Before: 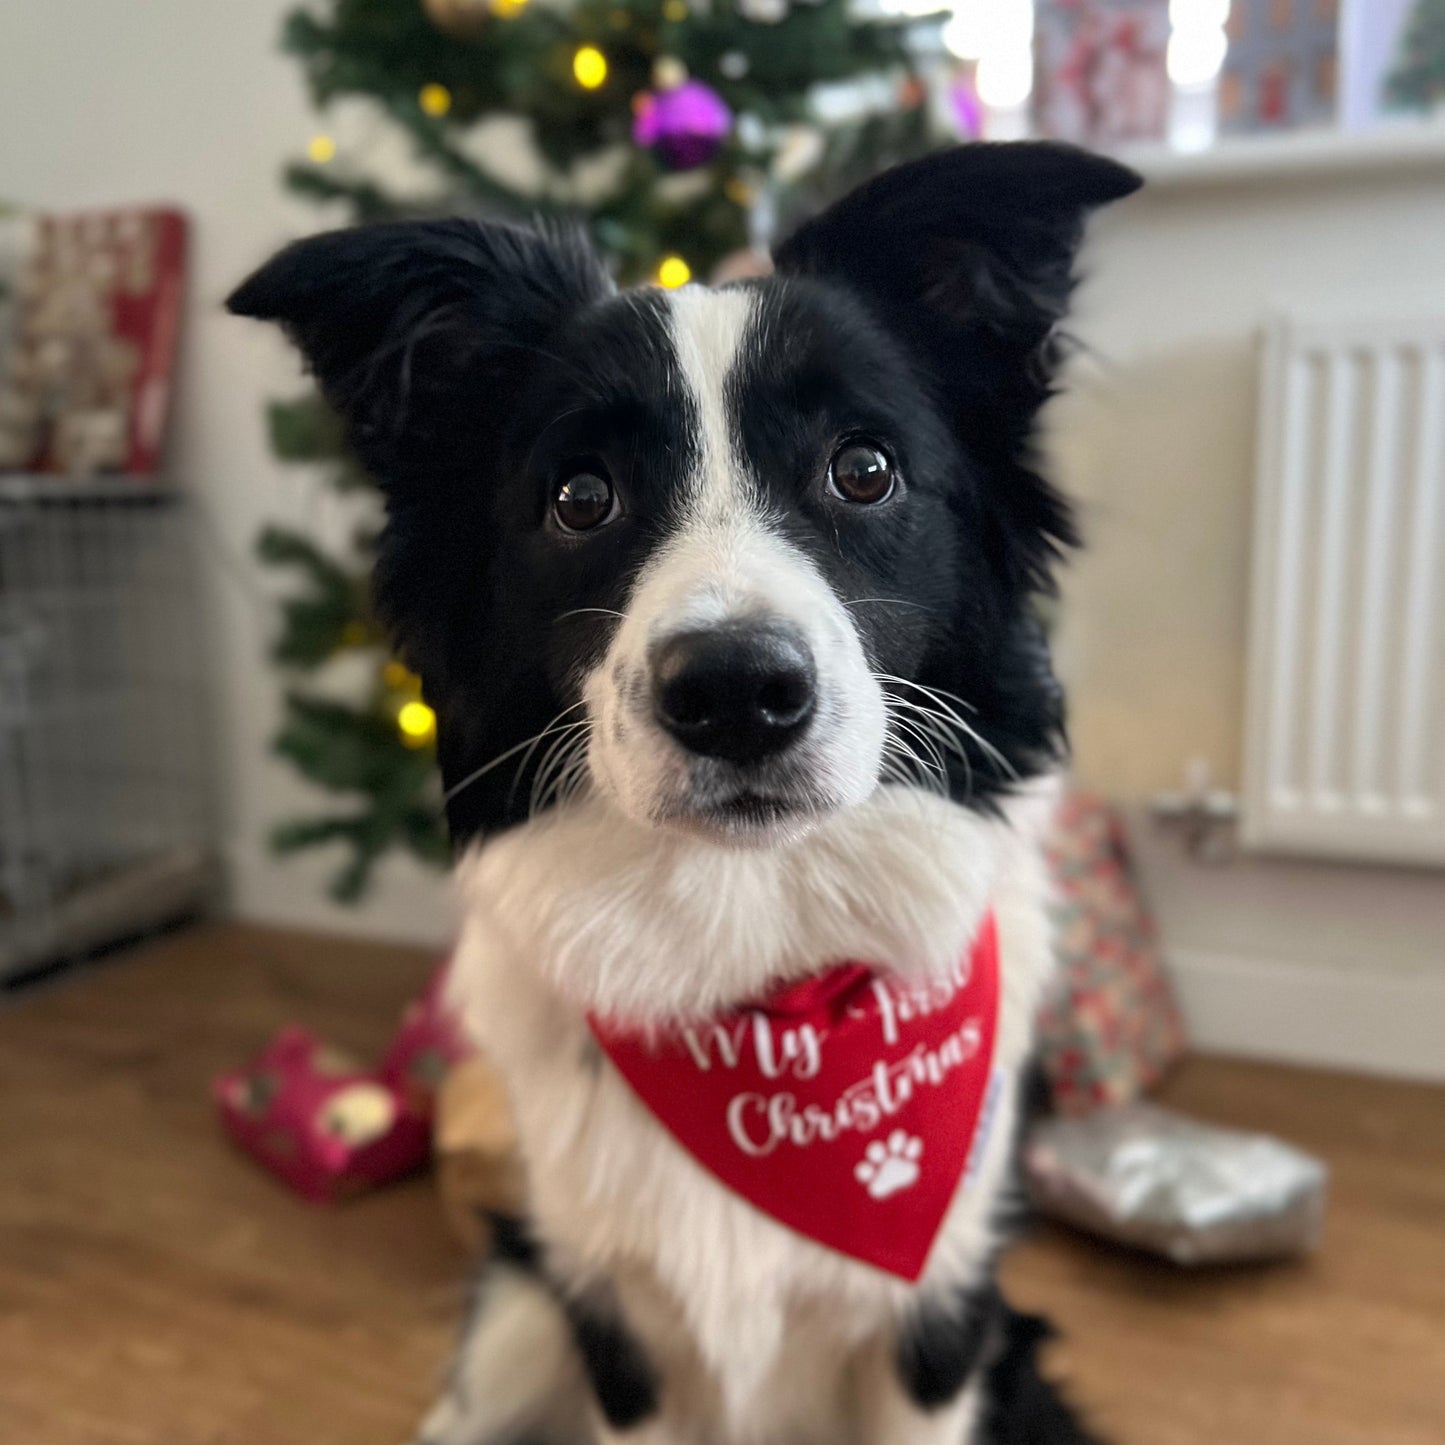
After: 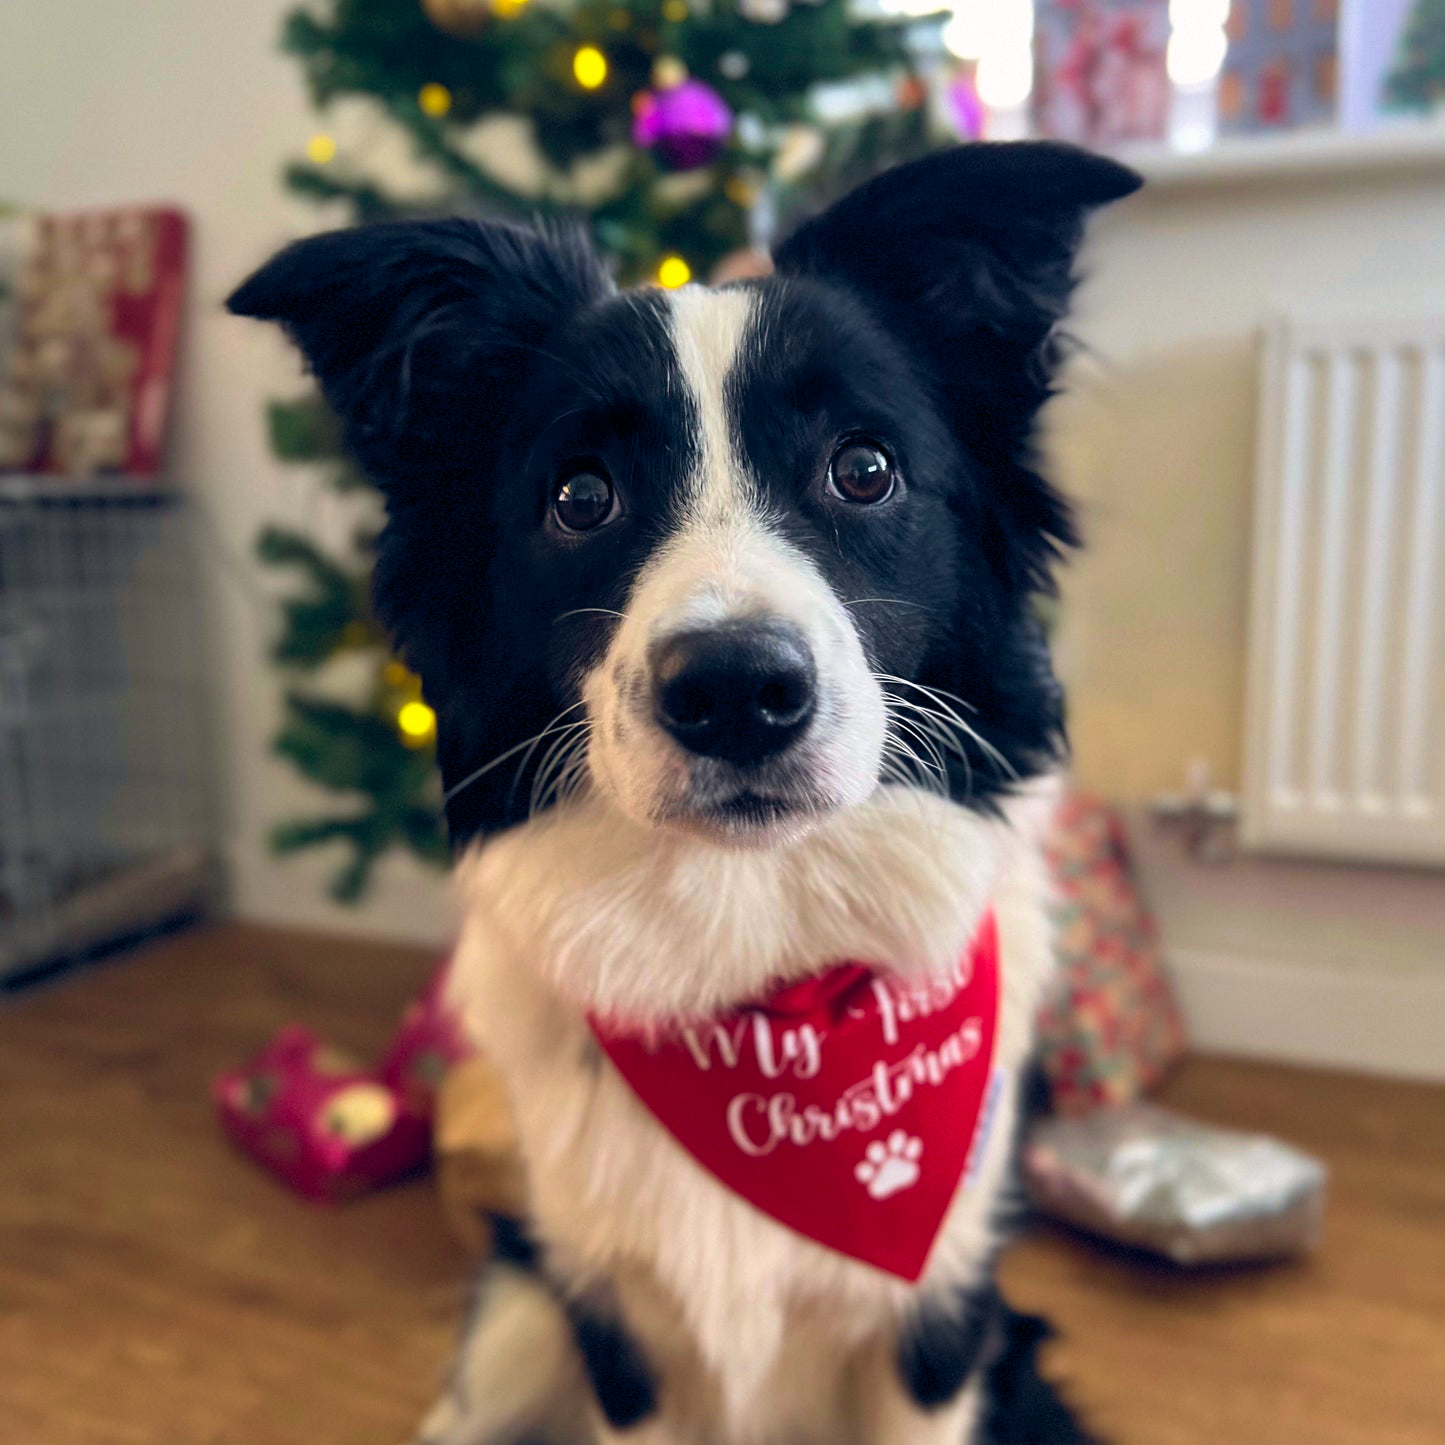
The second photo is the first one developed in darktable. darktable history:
velvia: strength 39.63%
tone equalizer: on, module defaults
color balance rgb: shadows lift › hue 87.51°, highlights gain › chroma 0.68%, highlights gain › hue 55.1°, global offset › chroma 0.13%, global offset › hue 253.66°, linear chroma grading › global chroma 0.5%, perceptual saturation grading › global saturation 16.38%
